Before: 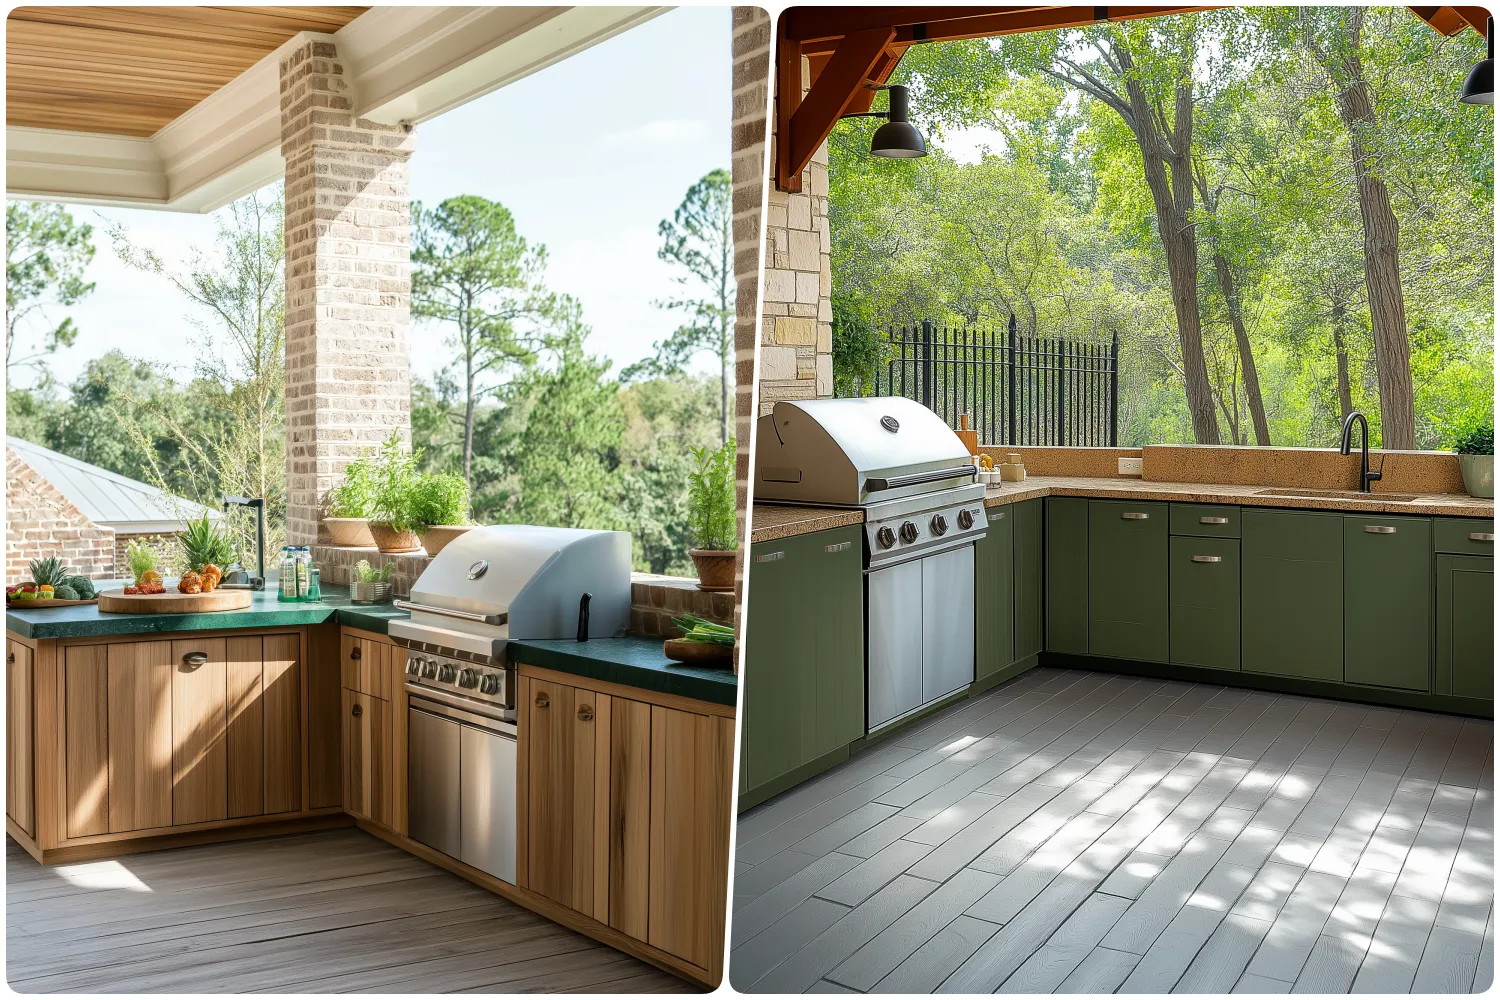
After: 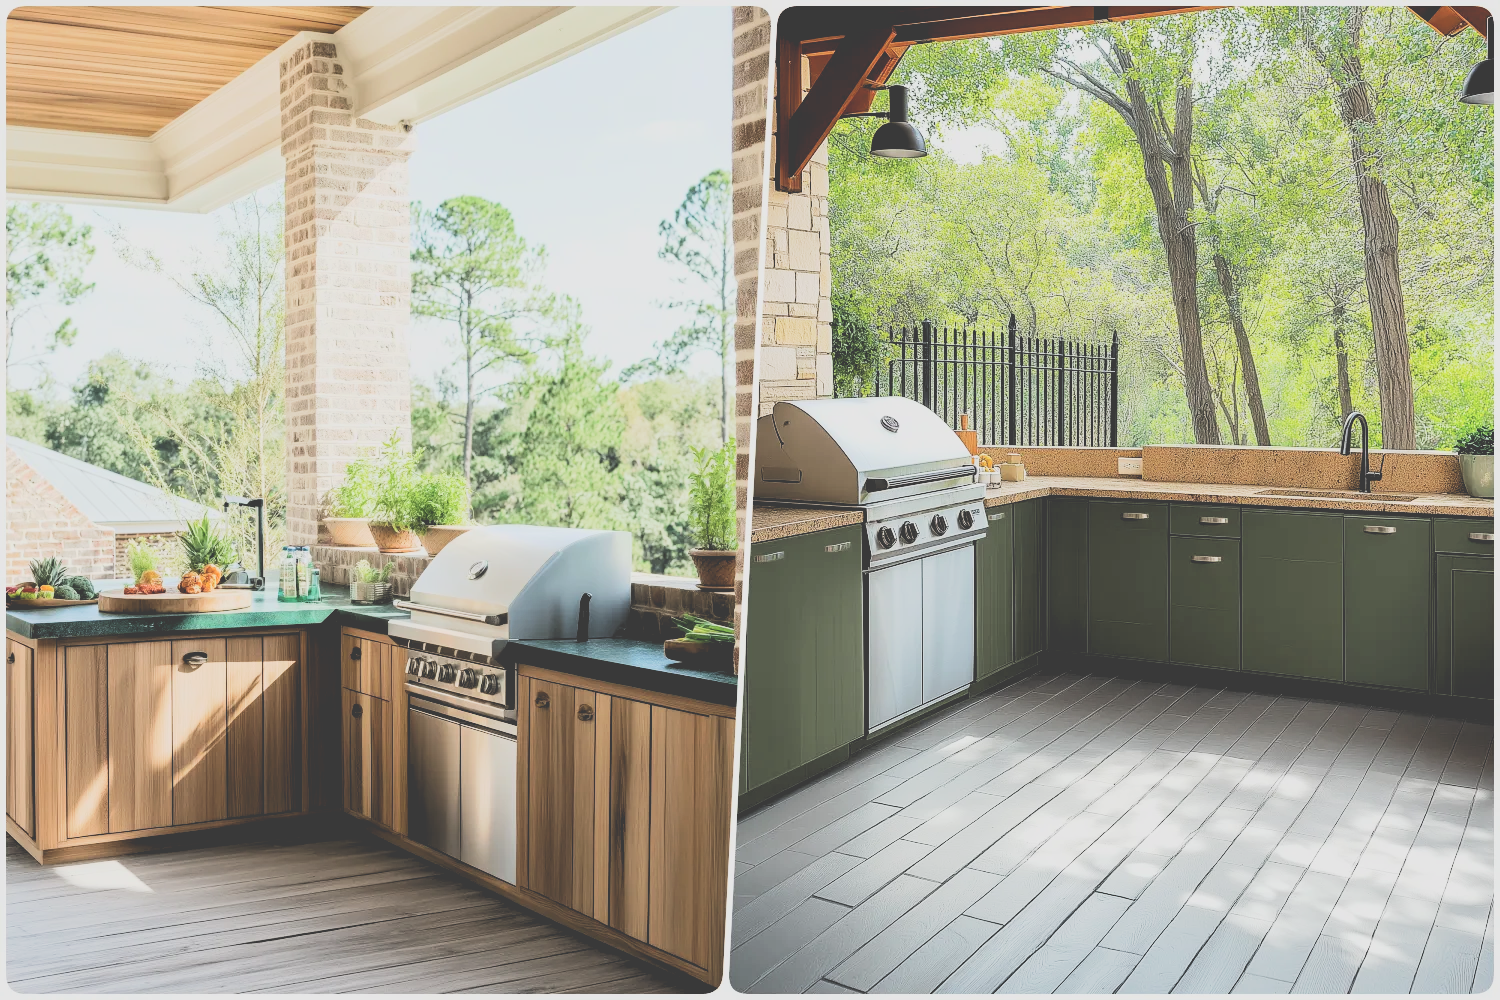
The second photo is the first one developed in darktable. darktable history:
contrast brightness saturation: contrast 0.204, brightness 0.16, saturation 0.221
filmic rgb: black relative exposure -3.25 EV, white relative exposure 7.01 EV, threshold 2.98 EV, hardness 1.48, contrast 1.345, contrast in shadows safe, enable highlight reconstruction true
tone curve: curves: ch0 [(0, 0) (0.003, 0.238) (0.011, 0.238) (0.025, 0.242) (0.044, 0.256) (0.069, 0.277) (0.1, 0.294) (0.136, 0.315) (0.177, 0.345) (0.224, 0.379) (0.277, 0.419) (0.335, 0.463) (0.399, 0.511) (0.468, 0.566) (0.543, 0.627) (0.623, 0.687) (0.709, 0.75) (0.801, 0.824) (0.898, 0.89) (1, 1)], preserve colors none
